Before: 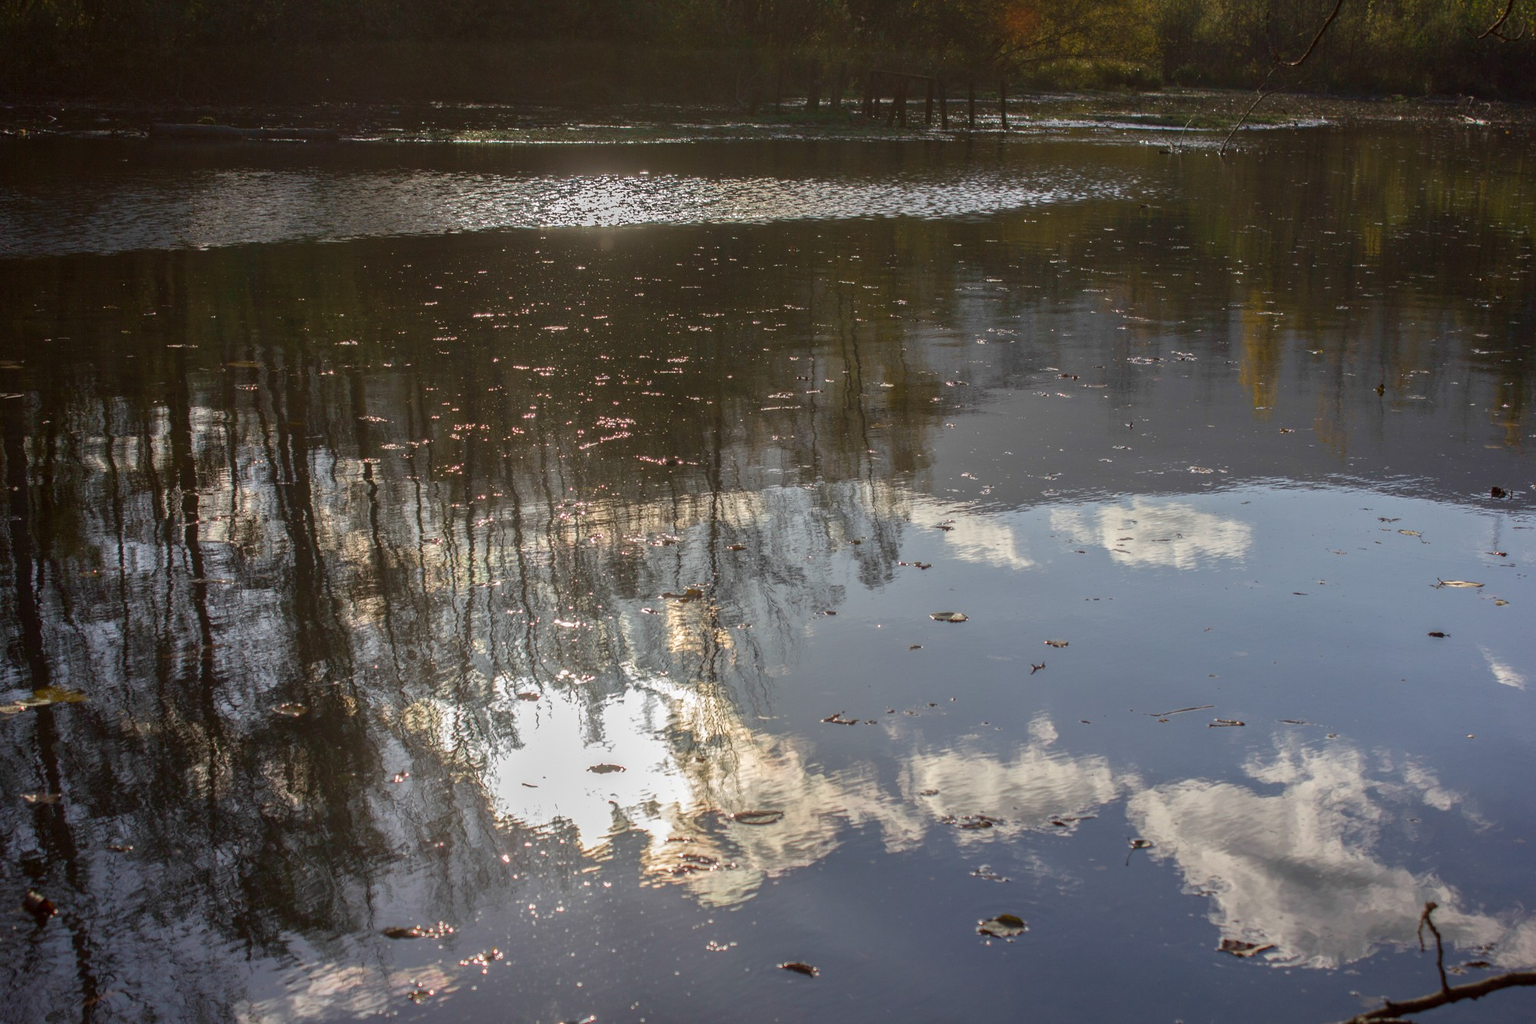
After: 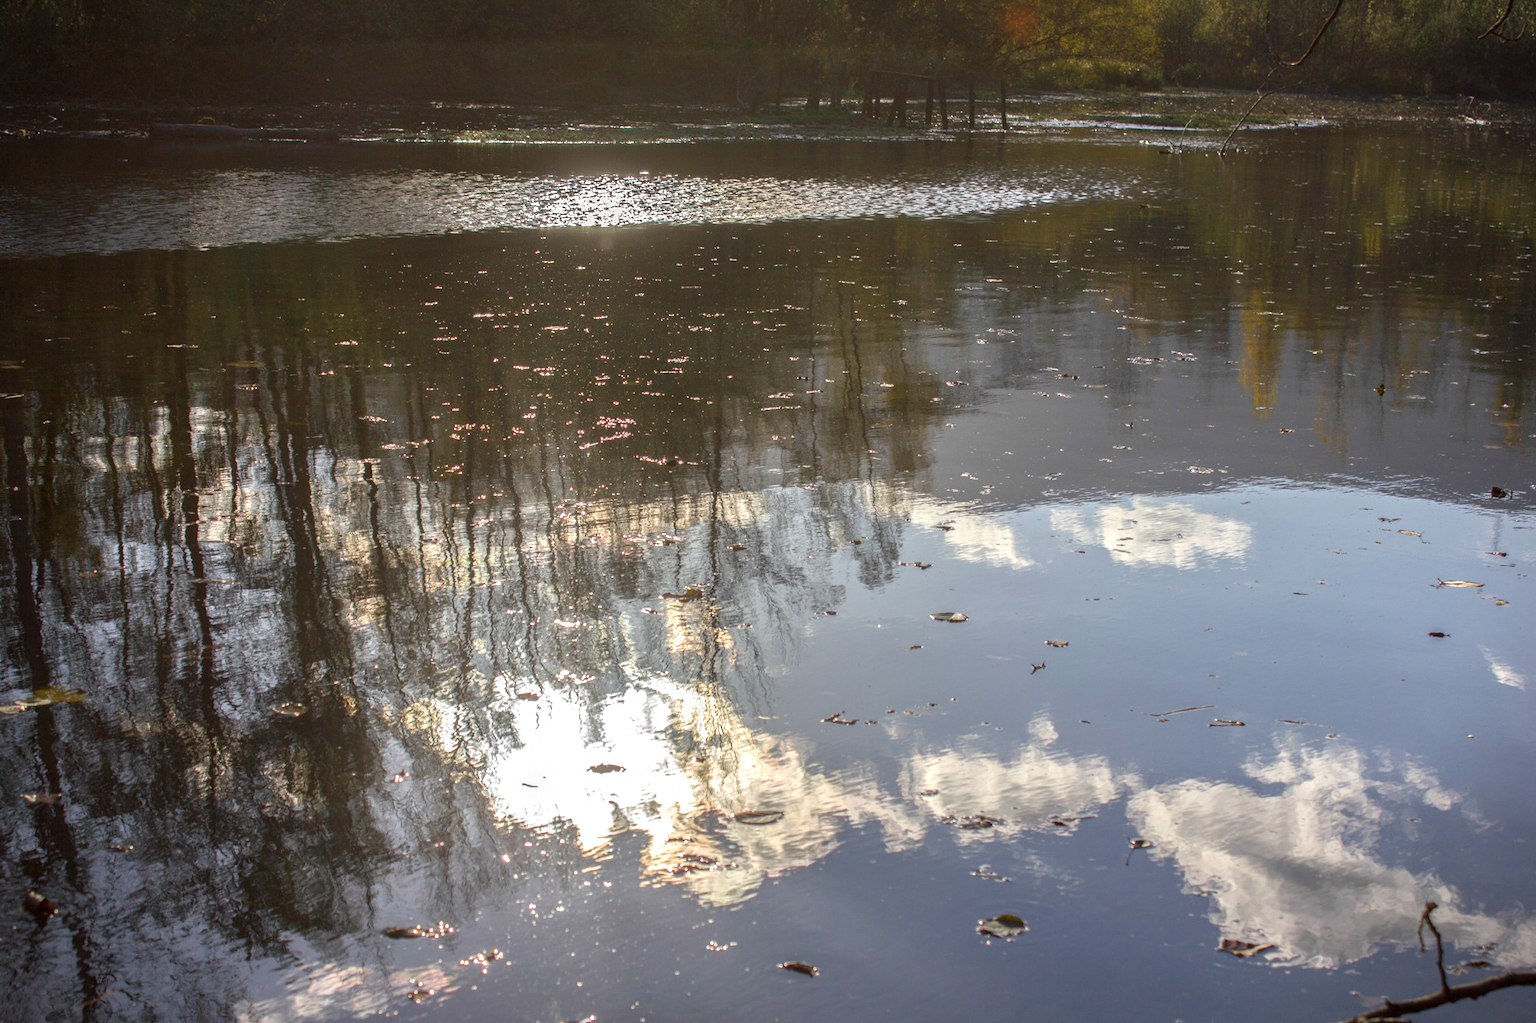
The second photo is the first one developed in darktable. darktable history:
exposure: exposure 0.566 EV, compensate highlight preservation false
vignetting: fall-off start 91.19%
